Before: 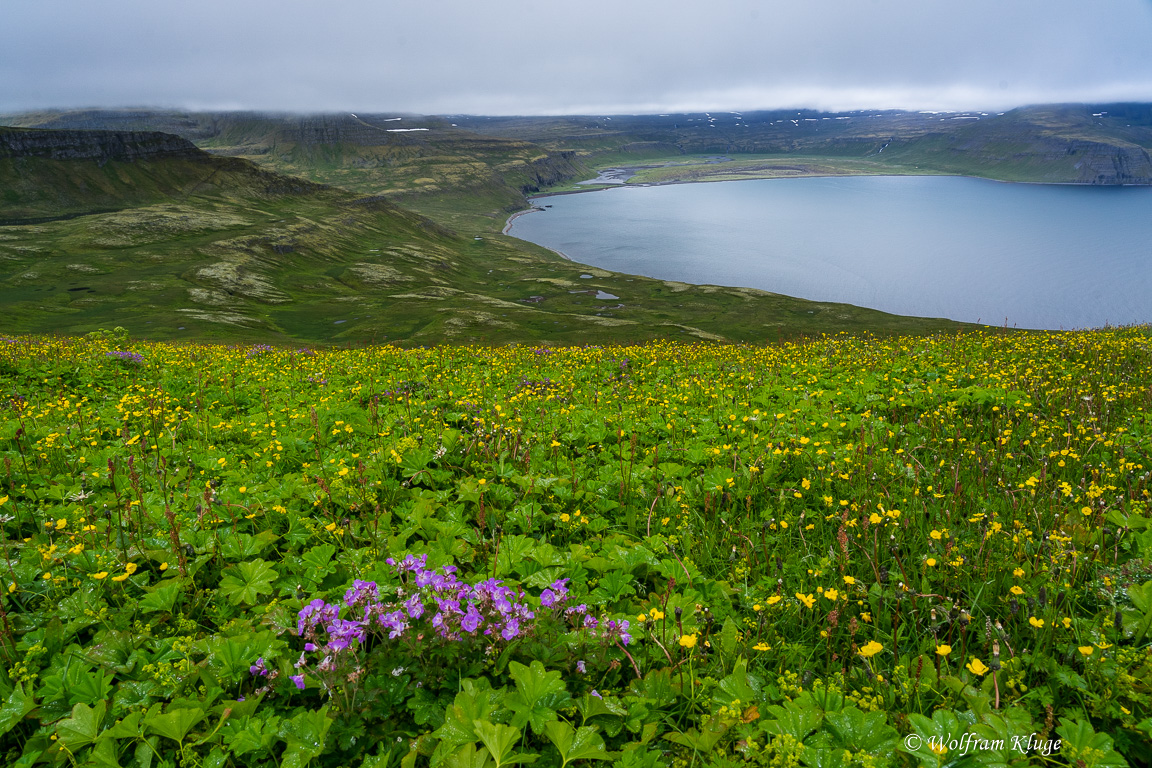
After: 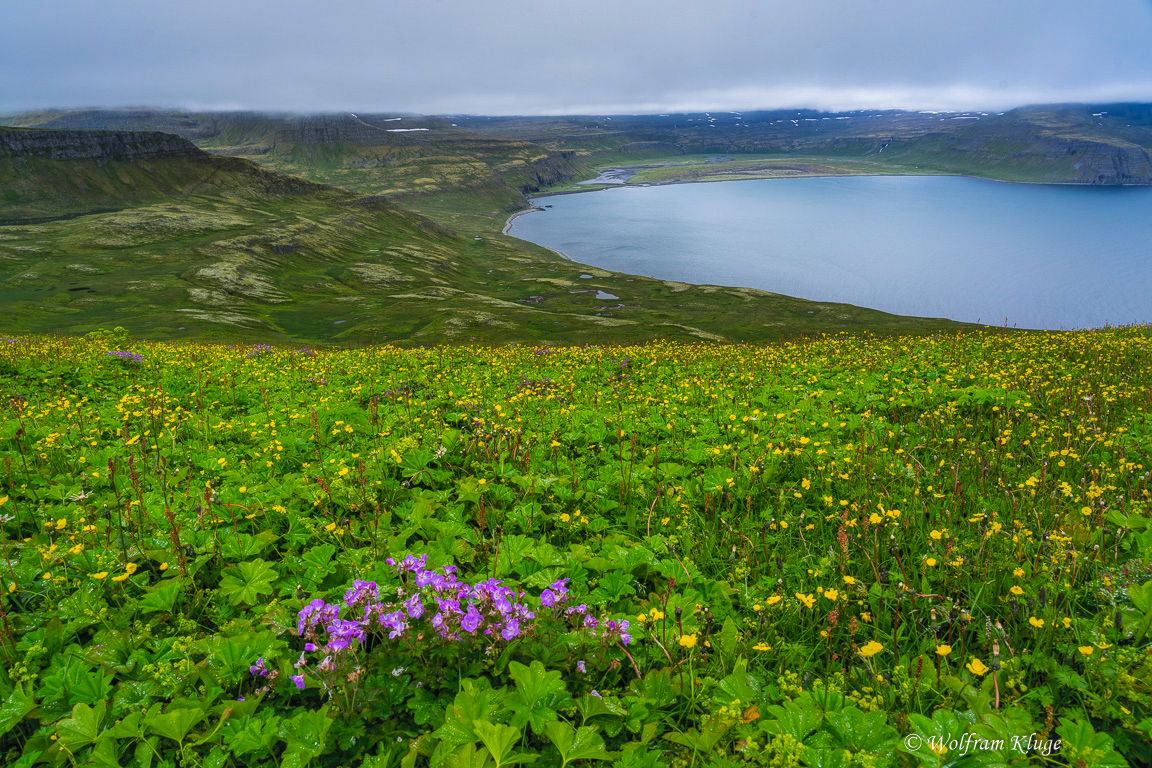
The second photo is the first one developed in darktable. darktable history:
shadows and highlights: on, module defaults
levels: gray 59.35%, levels [0.062, 0.494, 0.925]
local contrast: on, module defaults
contrast brightness saturation: contrast -0.186, saturation 0.187
